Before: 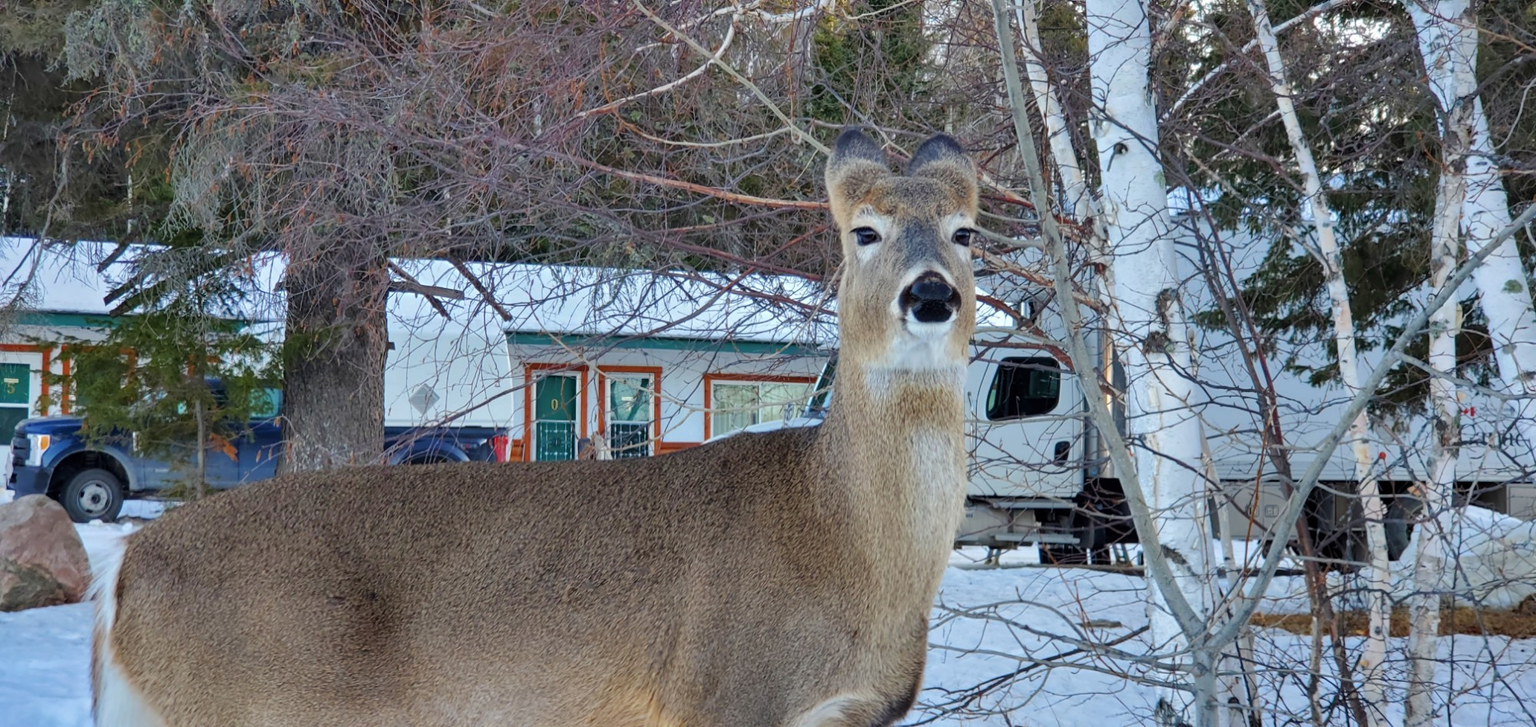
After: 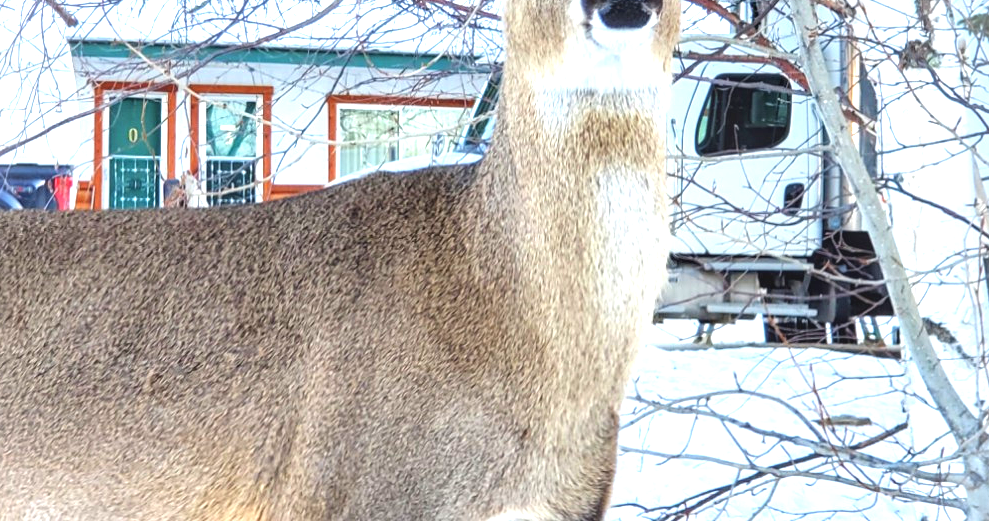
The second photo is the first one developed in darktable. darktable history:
crop: left 29.487%, top 41.37%, right 21.048%, bottom 3.461%
exposure: black level correction -0.002, exposure 1.349 EV, compensate highlight preservation false
local contrast: on, module defaults
vignetting: fall-off start 97.21%, brightness 0.311, saturation 0.002, width/height ratio 1.184
